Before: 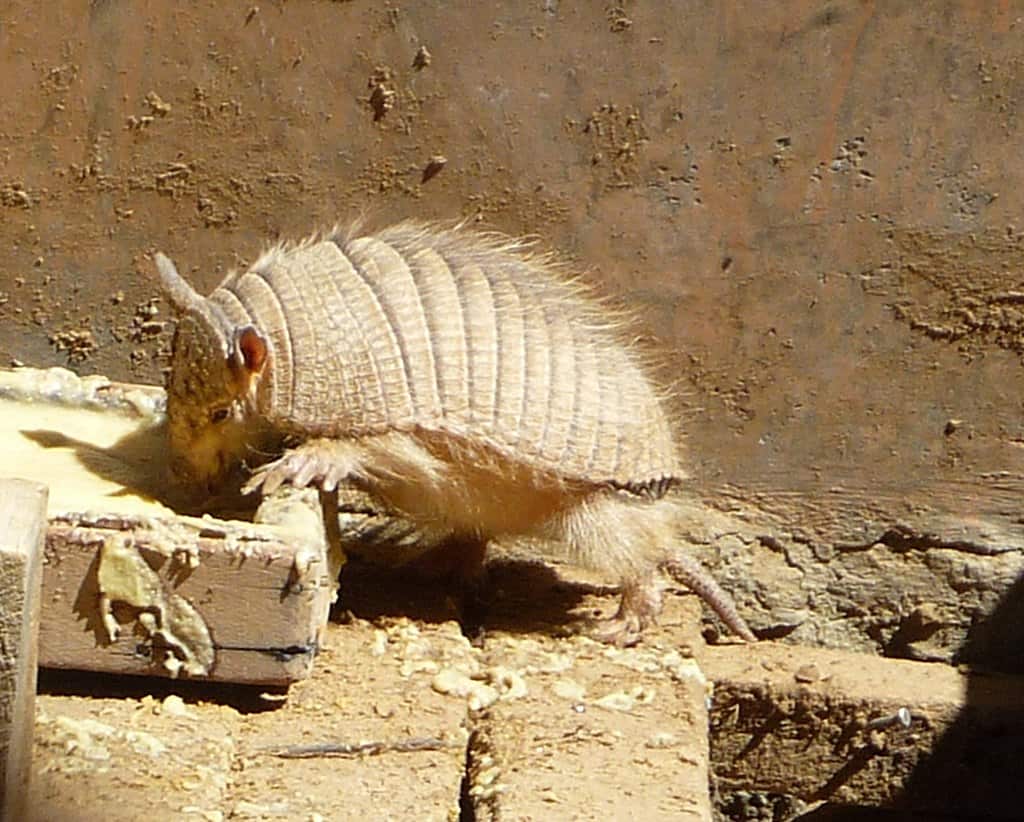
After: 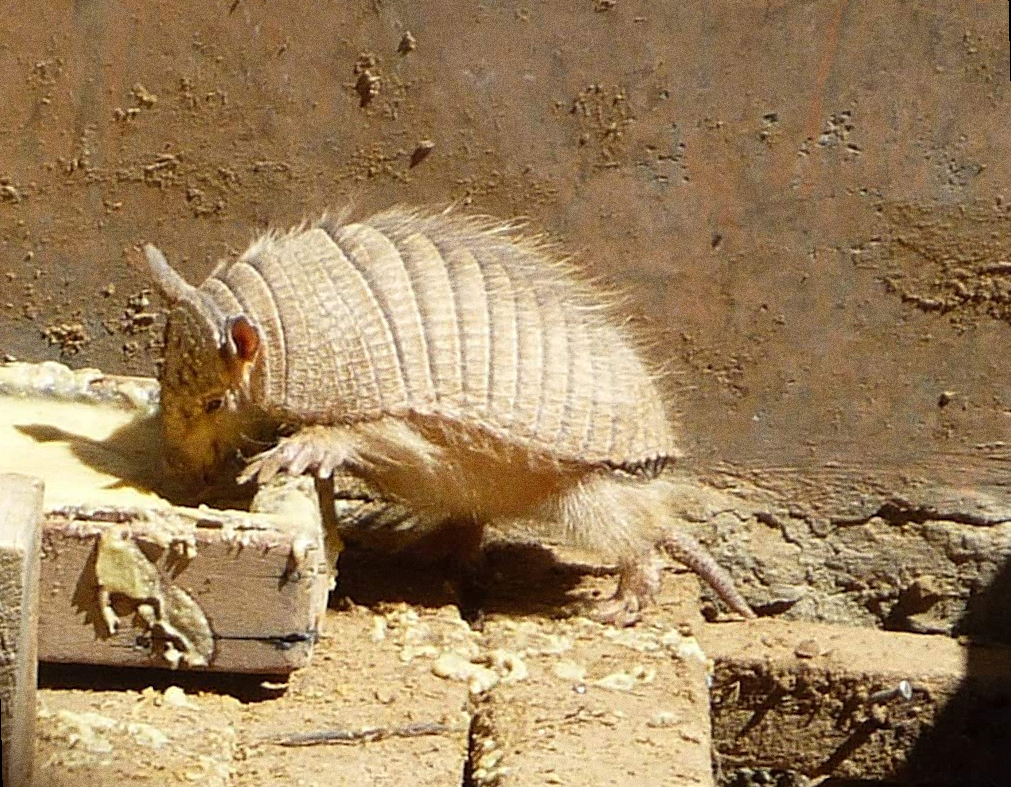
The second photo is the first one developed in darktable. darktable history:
rotate and perspective: rotation -1.42°, crop left 0.016, crop right 0.984, crop top 0.035, crop bottom 0.965
grain: coarseness 0.09 ISO, strength 40%
